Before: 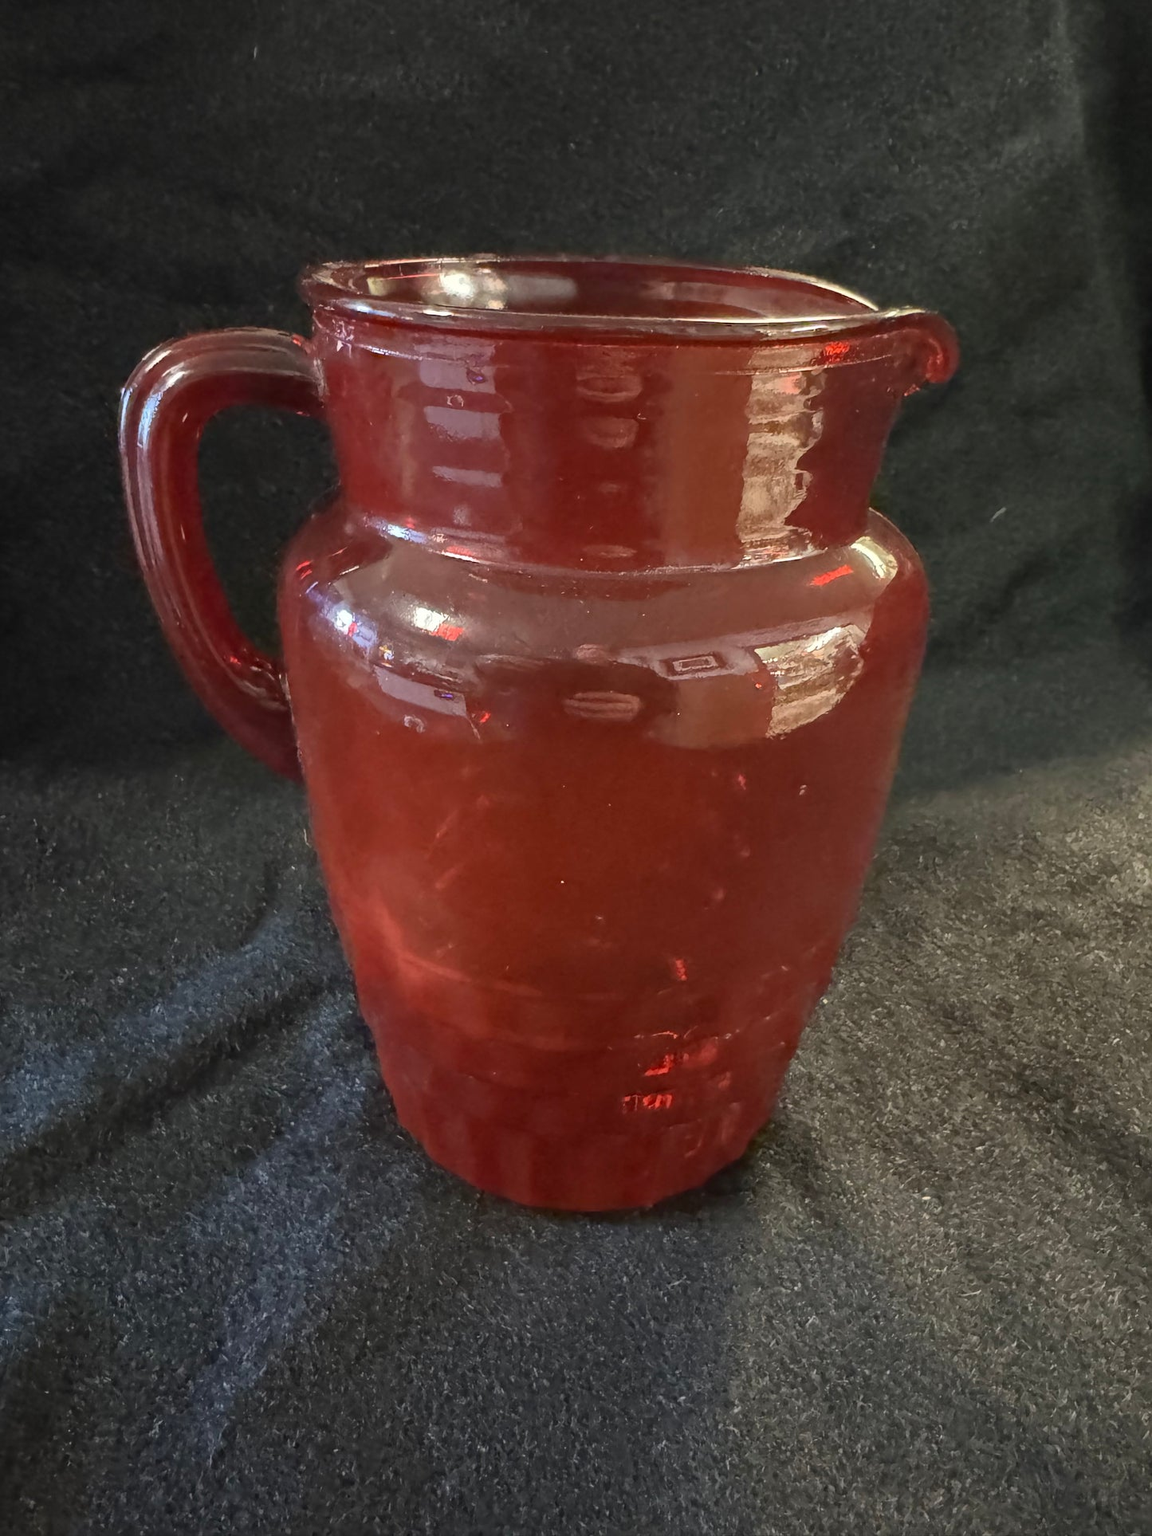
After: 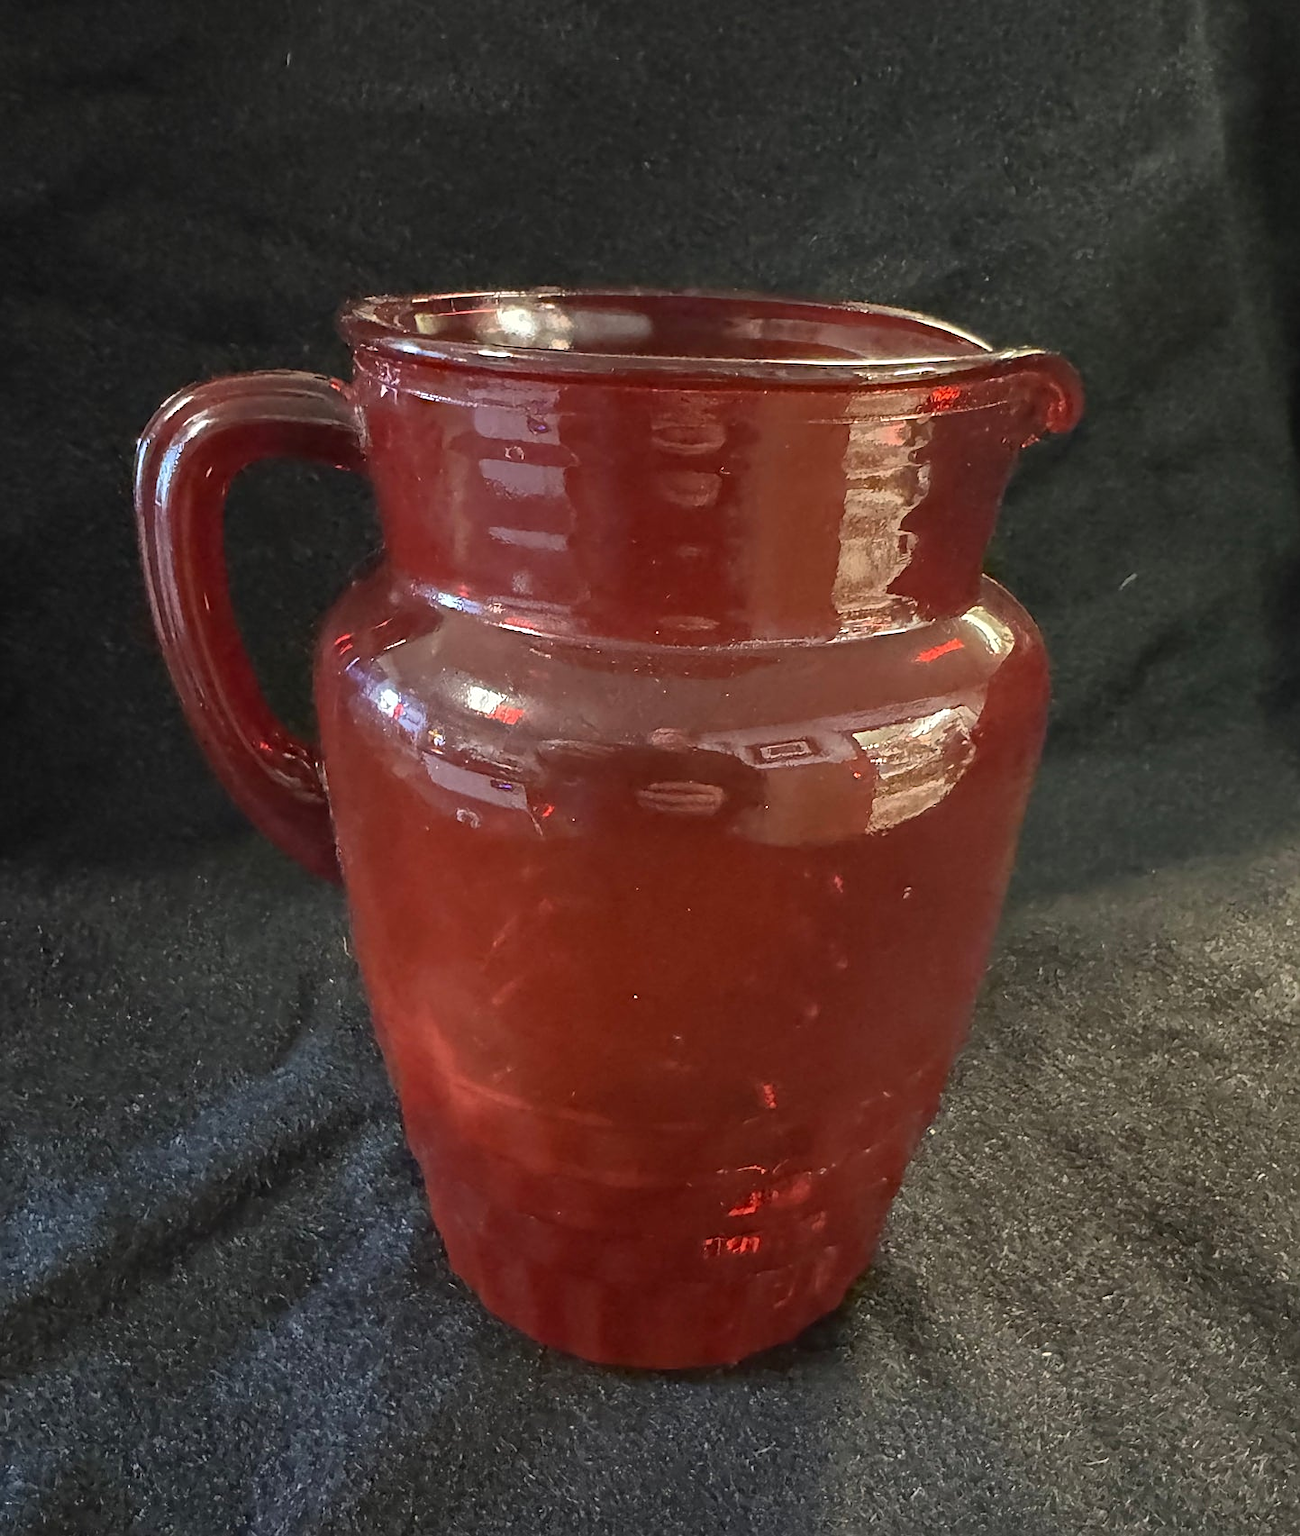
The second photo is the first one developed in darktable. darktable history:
crop and rotate: top 0%, bottom 11.49%
sharpen: on, module defaults
